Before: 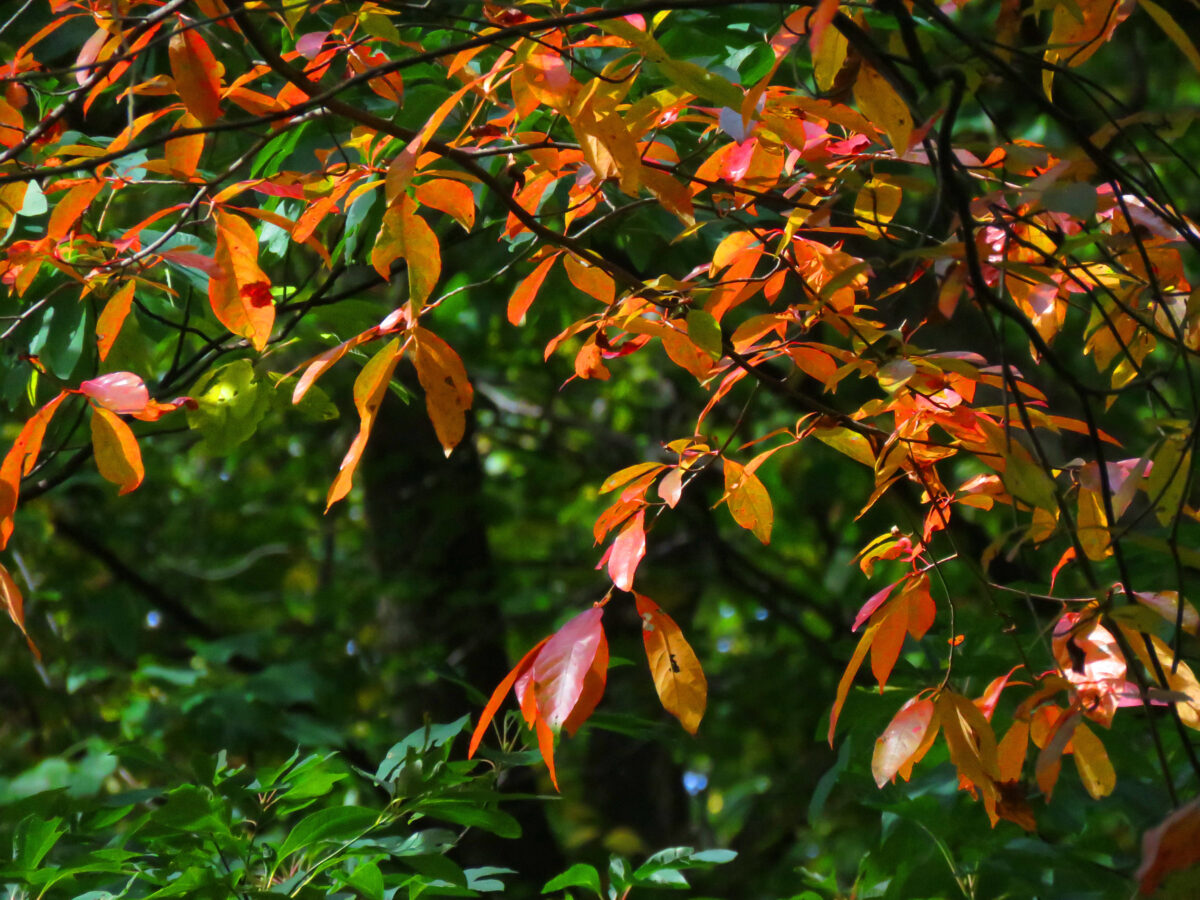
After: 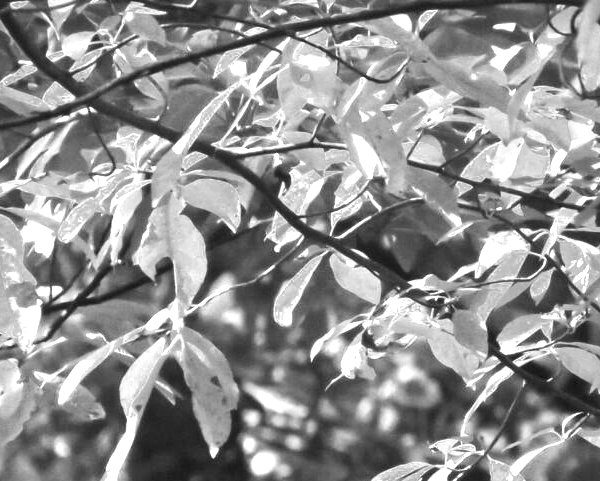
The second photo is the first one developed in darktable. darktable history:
crop: left 19.556%, right 30.401%, bottom 46.458%
white balance: red 0.98, blue 1.034
monochrome: on, module defaults
color balance: output saturation 120%
contrast brightness saturation: contrast 0.1, saturation -0.3
exposure: black level correction 0, exposure 2.327 EV, compensate exposure bias true, compensate highlight preservation false
color correction: highlights a* 0.162, highlights b* 29.53, shadows a* -0.162, shadows b* 21.09
